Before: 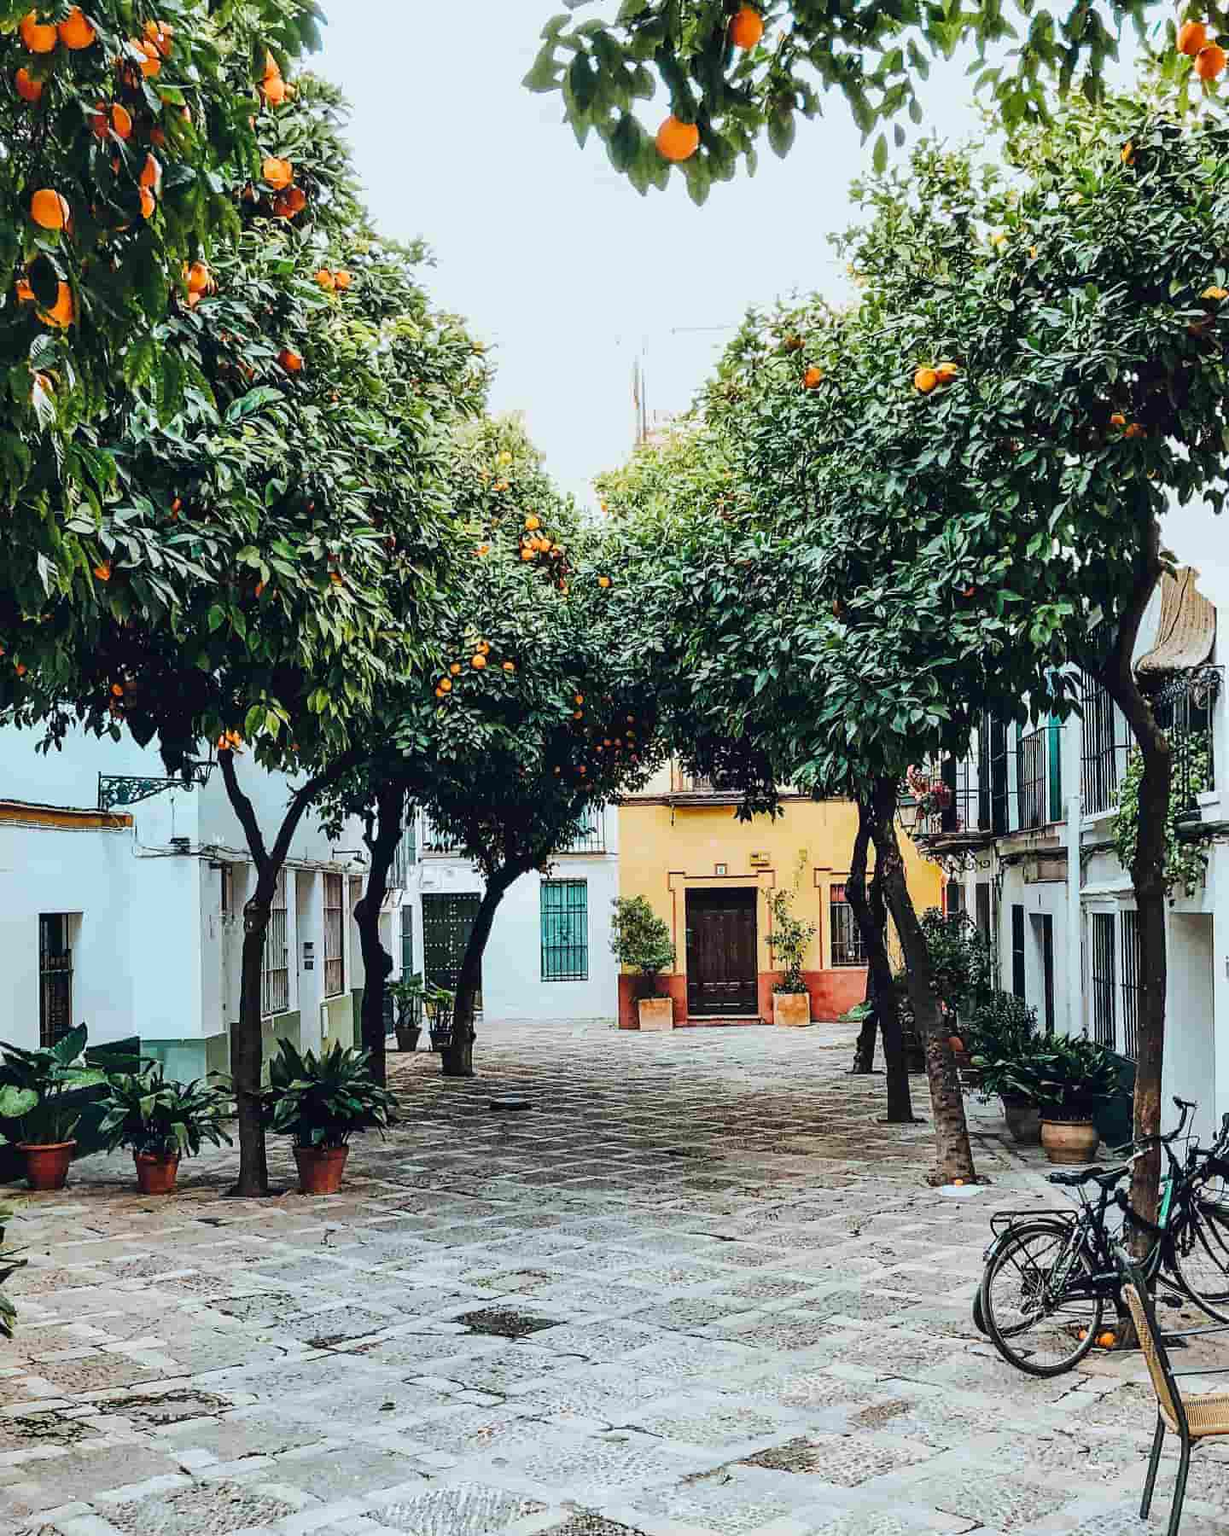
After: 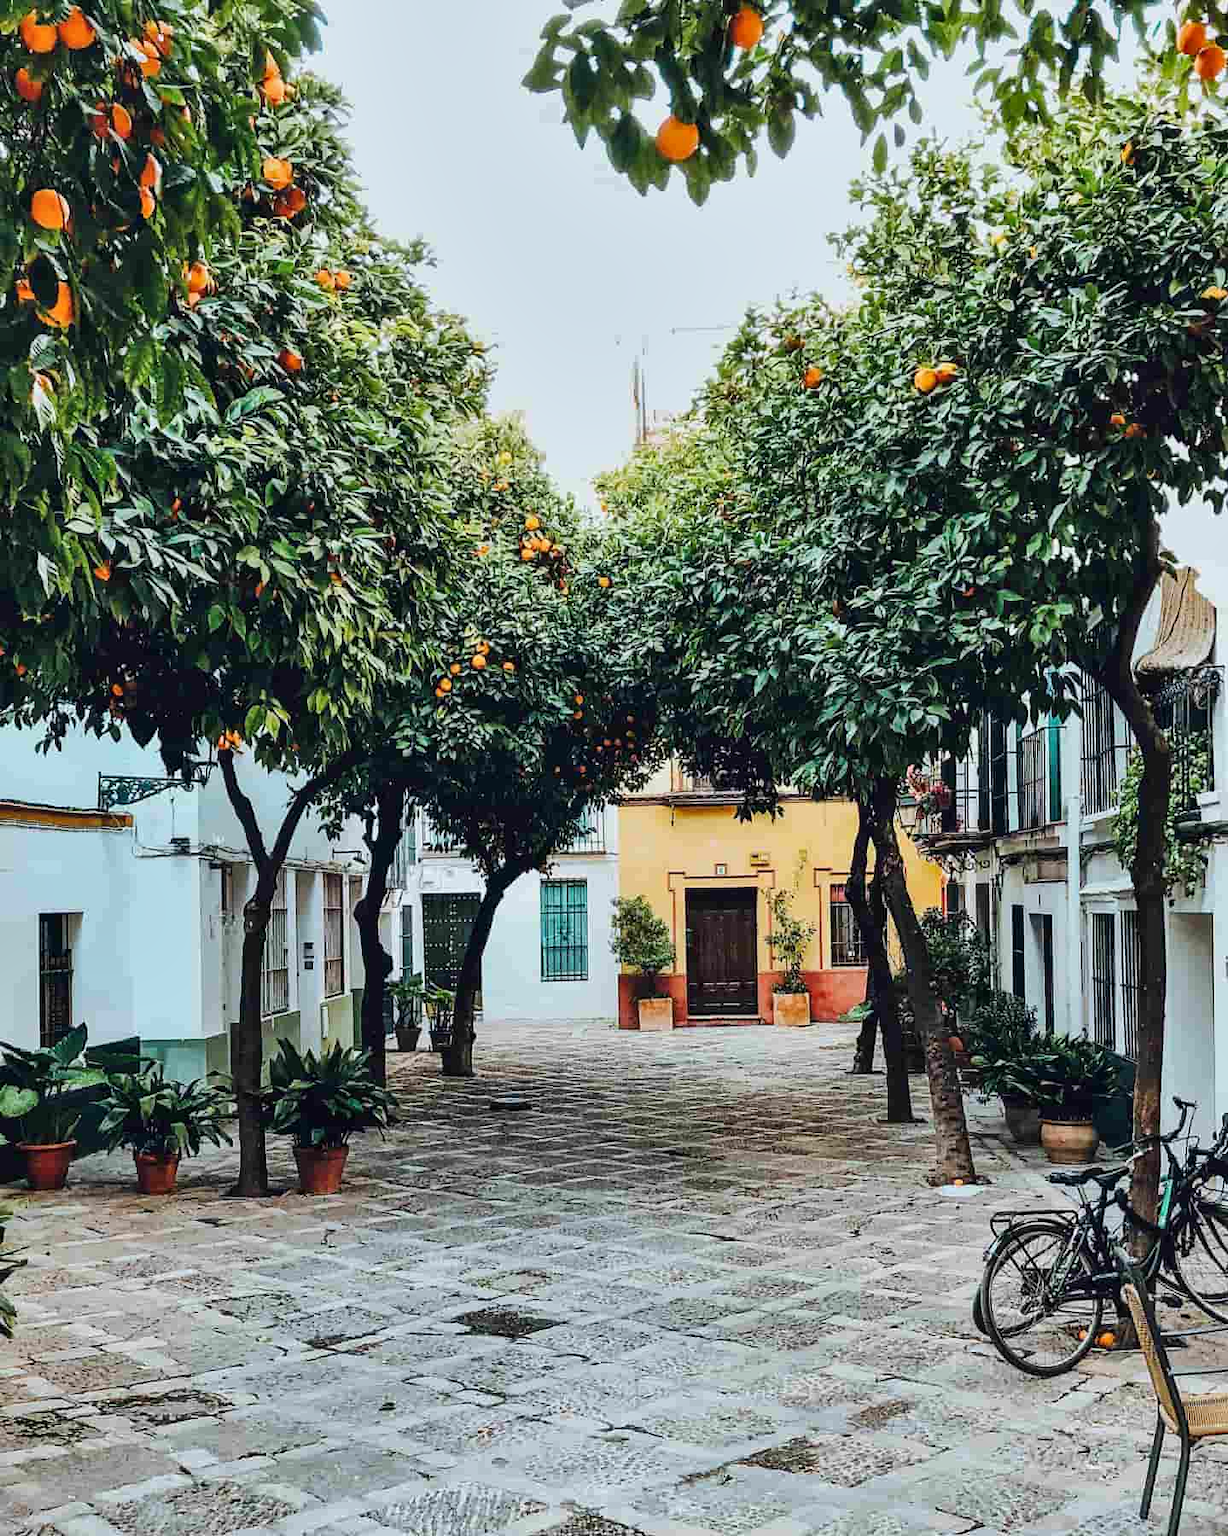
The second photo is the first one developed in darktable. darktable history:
shadows and highlights: shadows 43.63, white point adjustment -1.46, soften with gaussian
